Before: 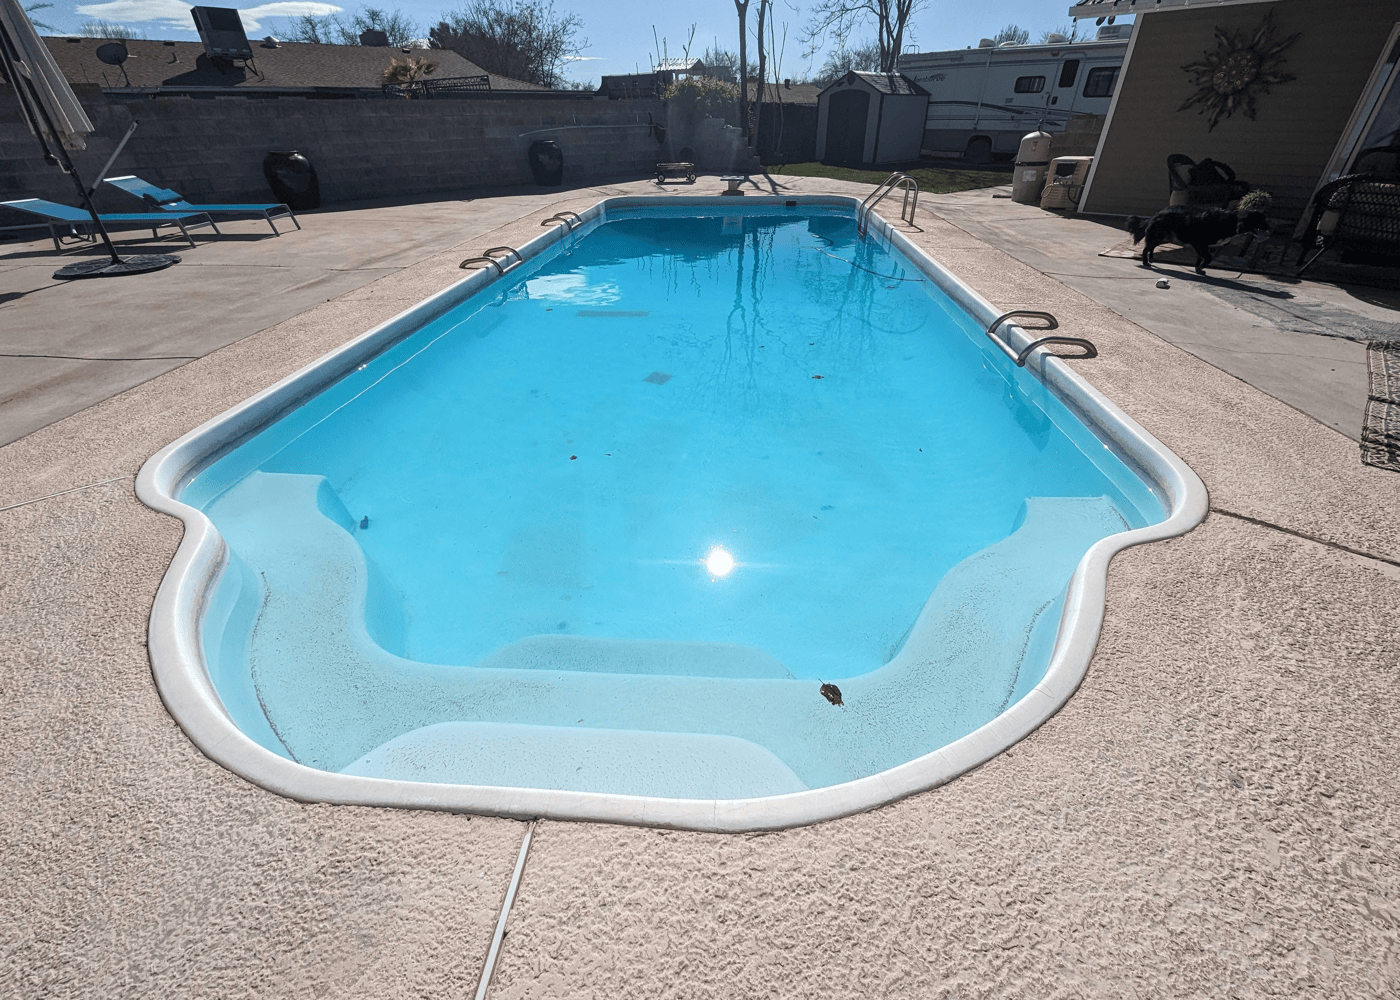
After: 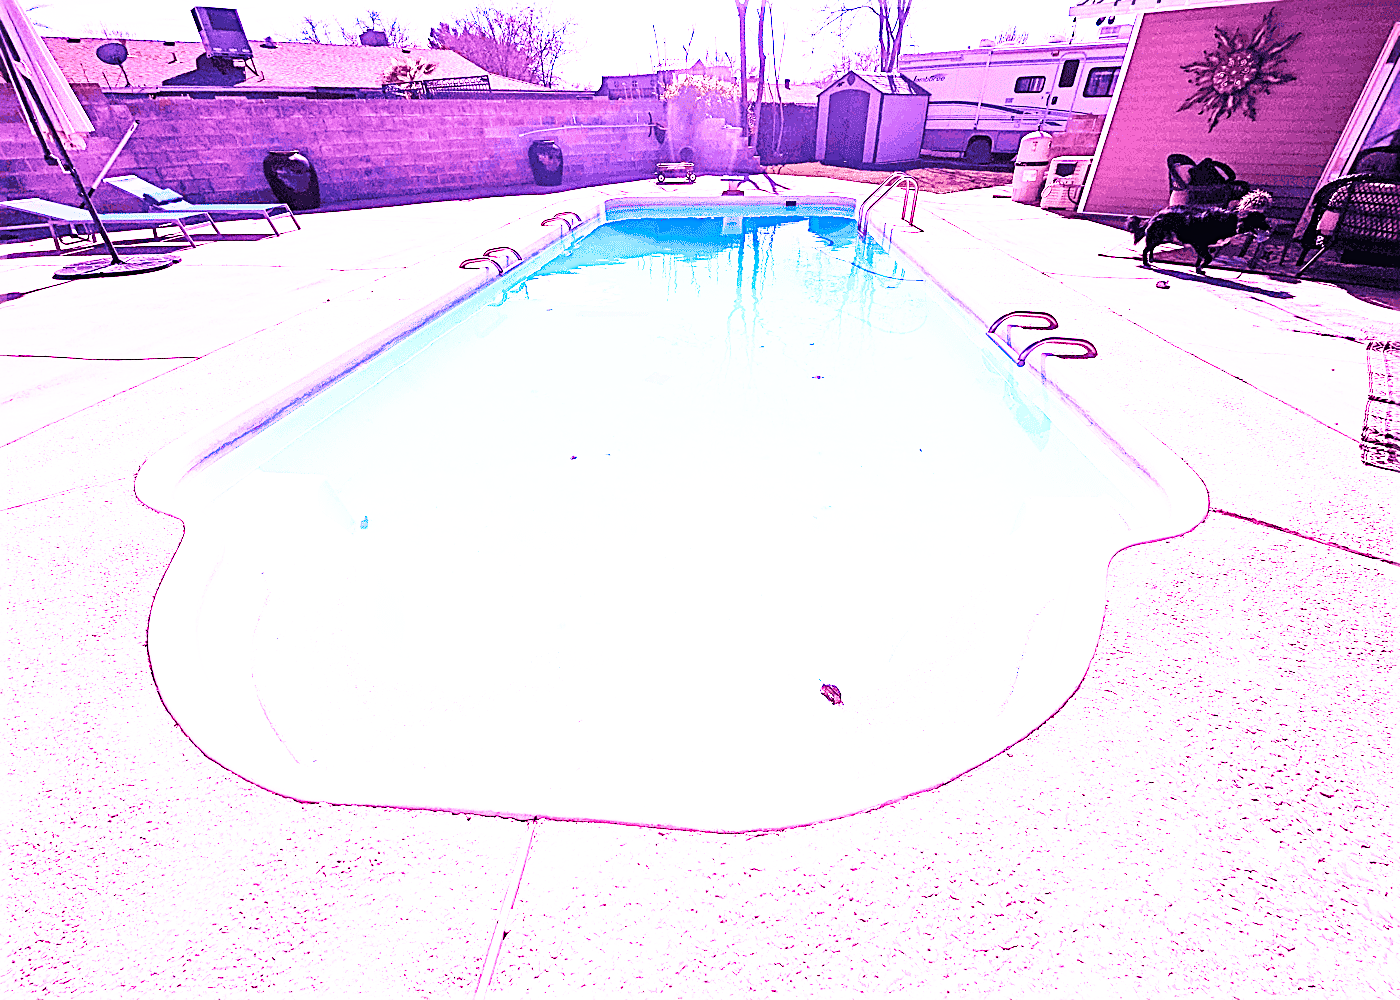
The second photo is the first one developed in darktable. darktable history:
base curve: curves: ch0 [(0, 0) (0.007, 0.004) (0.027, 0.03) (0.046, 0.07) (0.207, 0.54) (0.442, 0.872) (0.673, 0.972) (1, 1)], preserve colors none
white balance: red 1.862, blue 1.702
exposure: exposure 1.223 EV, compensate highlight preservation false
contrast brightness saturation: saturation 0.18
color zones: curves: ch1 [(0, 0.469) (0.072, 0.457) (0.243, 0.494) (0.429, 0.5) (0.571, 0.5) (0.714, 0.5) (0.857, 0.5) (1, 0.469)]; ch2 [(0, 0.499) (0.143, 0.467) (0.242, 0.436) (0.429, 0.493) (0.571, 0.5) (0.714, 0.5) (0.857, 0.5) (1, 0.499)]
sharpen: radius 2.543, amount 0.636
contrast equalizer: octaves 7, y [[0.528 ×6], [0.514 ×6], [0.362 ×6], [0 ×6], [0 ×6]]
